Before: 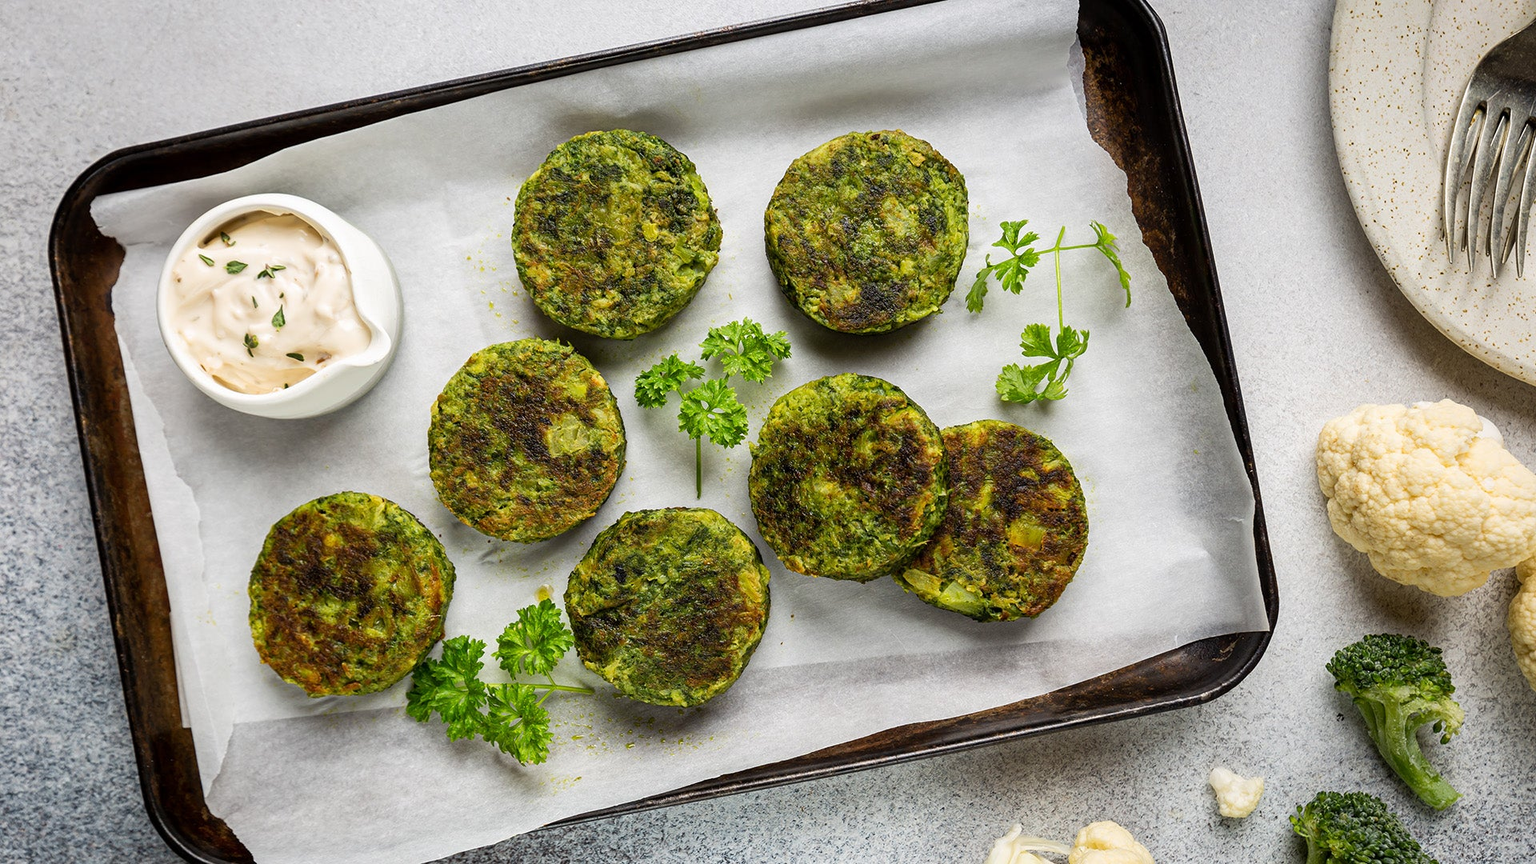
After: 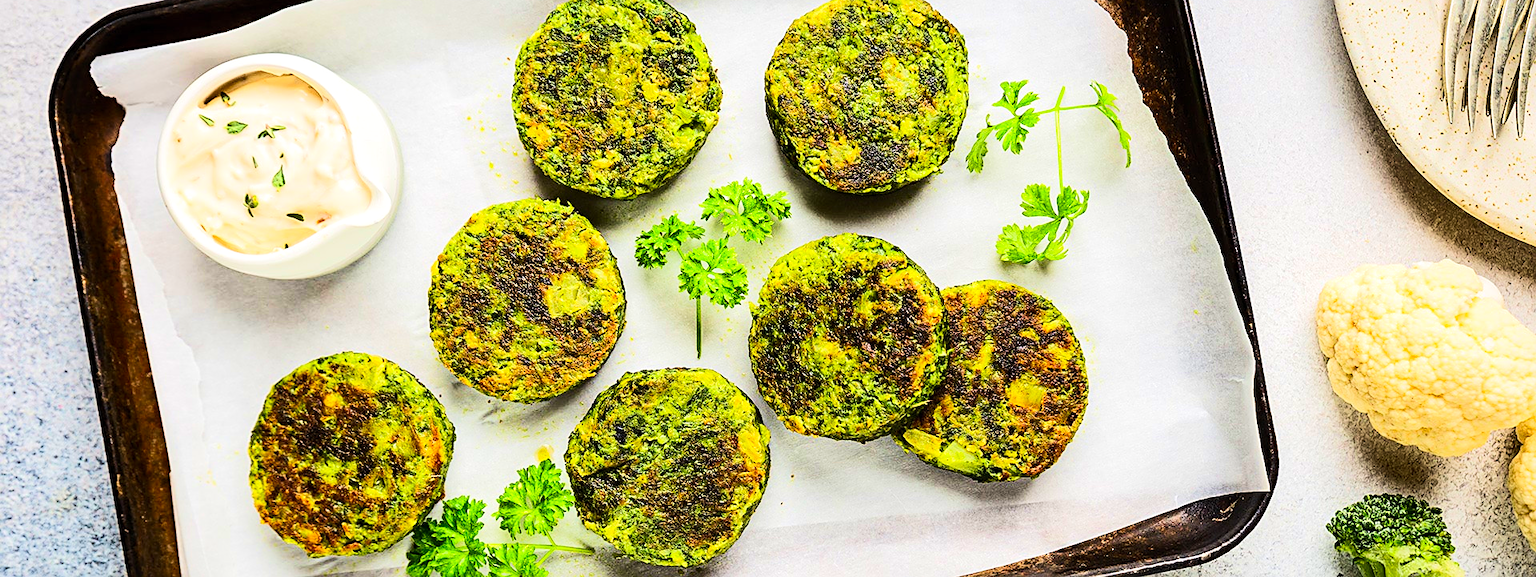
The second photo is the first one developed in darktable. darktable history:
shadows and highlights: radius 336.99, shadows 28.79, soften with gaussian
crop: top 16.293%, bottom 16.776%
tone equalizer: -7 EV 0.156 EV, -6 EV 0.603 EV, -5 EV 1.16 EV, -4 EV 1.34 EV, -3 EV 1.14 EV, -2 EV 0.6 EV, -1 EV 0.159 EV, edges refinement/feathering 500, mask exposure compensation -1.57 EV, preserve details no
velvia: on, module defaults
sharpen: on, module defaults
contrast brightness saturation: contrast 0.203, brightness 0.157, saturation 0.225
